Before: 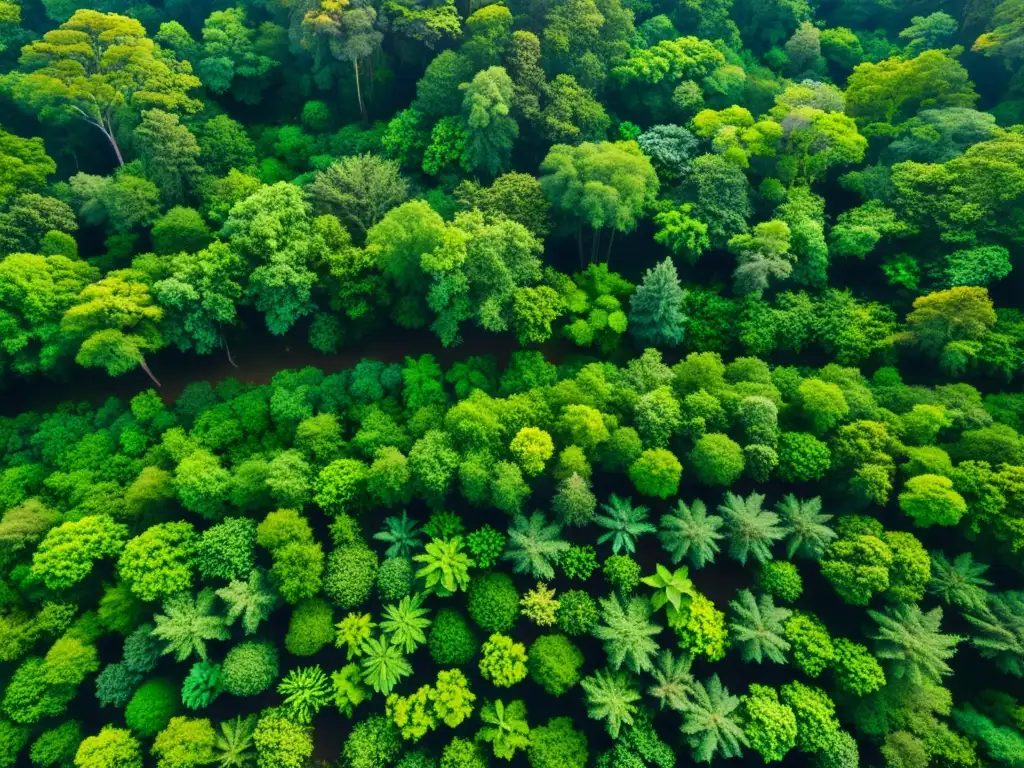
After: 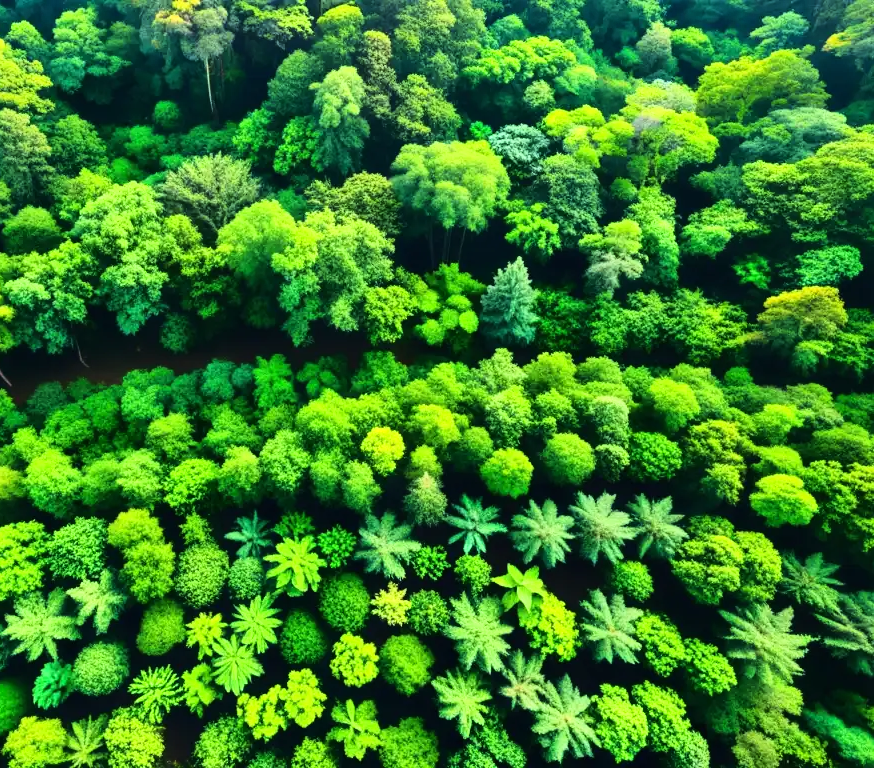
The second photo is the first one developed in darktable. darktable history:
tone equalizer: -8 EV -0.417 EV, -7 EV -0.389 EV, -6 EV -0.333 EV, -5 EV -0.222 EV, -3 EV 0.222 EV, -2 EV 0.333 EV, -1 EV 0.389 EV, +0 EV 0.417 EV, edges refinement/feathering 500, mask exposure compensation -1.57 EV, preserve details no
base curve: curves: ch0 [(0, 0) (0.028, 0.03) (0.121, 0.232) (0.46, 0.748) (0.859, 0.968) (1, 1)]
crop and rotate: left 14.584%
